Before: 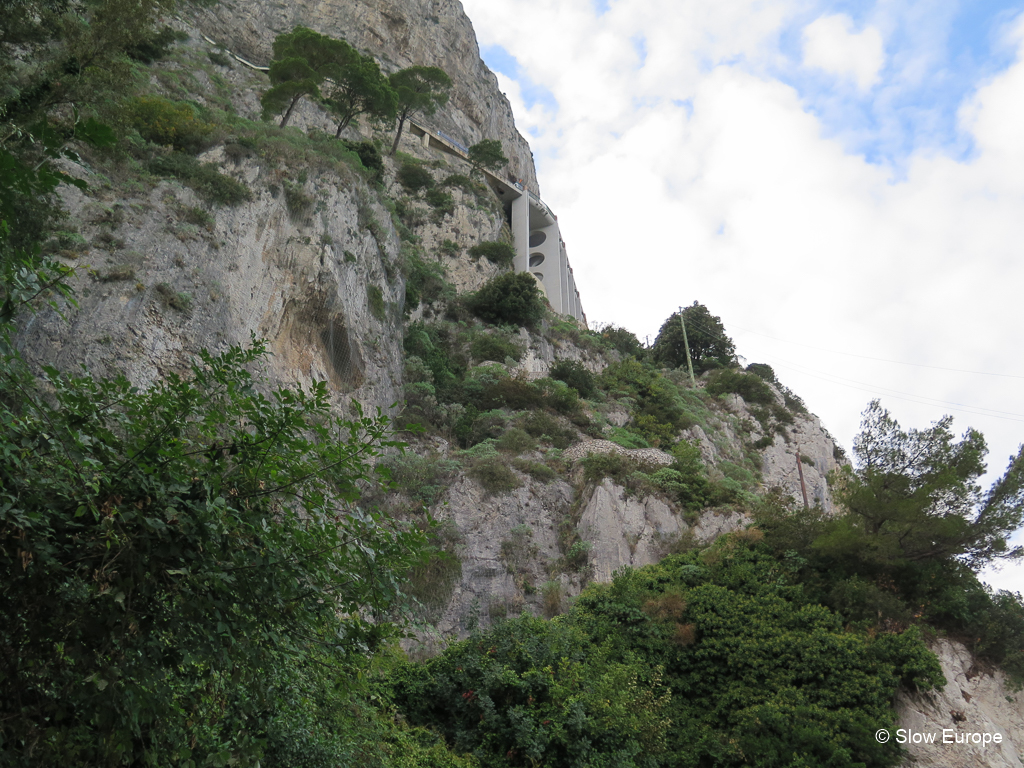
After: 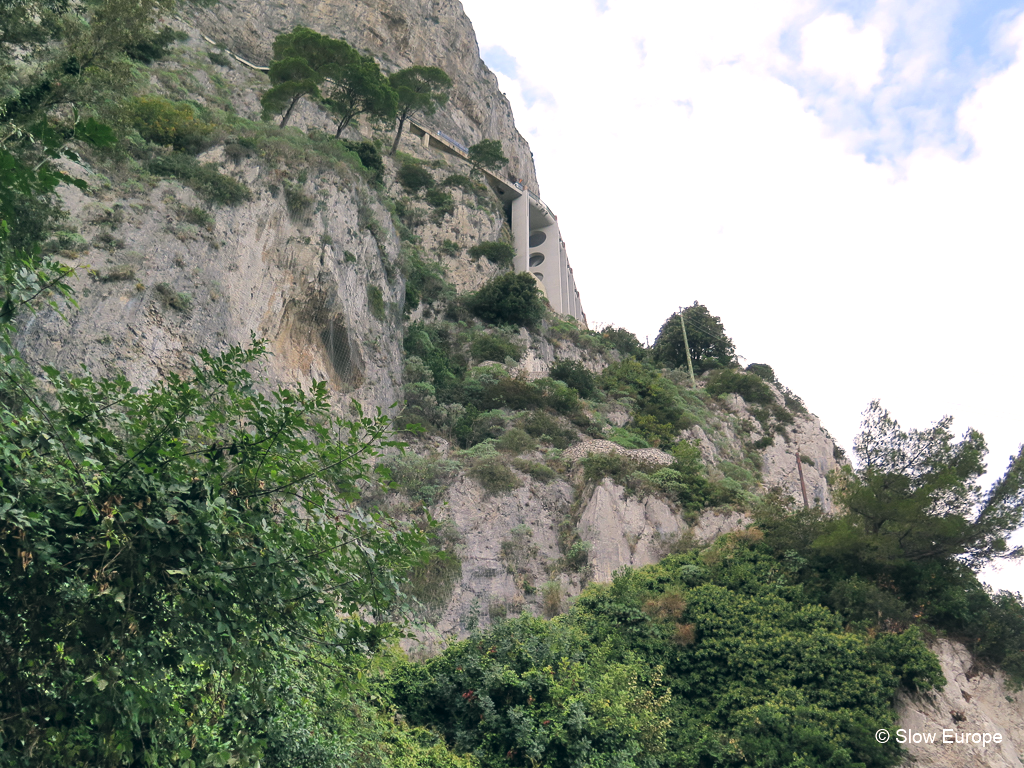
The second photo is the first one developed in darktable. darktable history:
color correction: highlights a* 5.43, highlights b* 5.33, shadows a* -4.39, shadows b* -5.15
shadows and highlights: radius 110.09, shadows 50.9, white point adjustment 9.1, highlights -5.74, soften with gaussian
